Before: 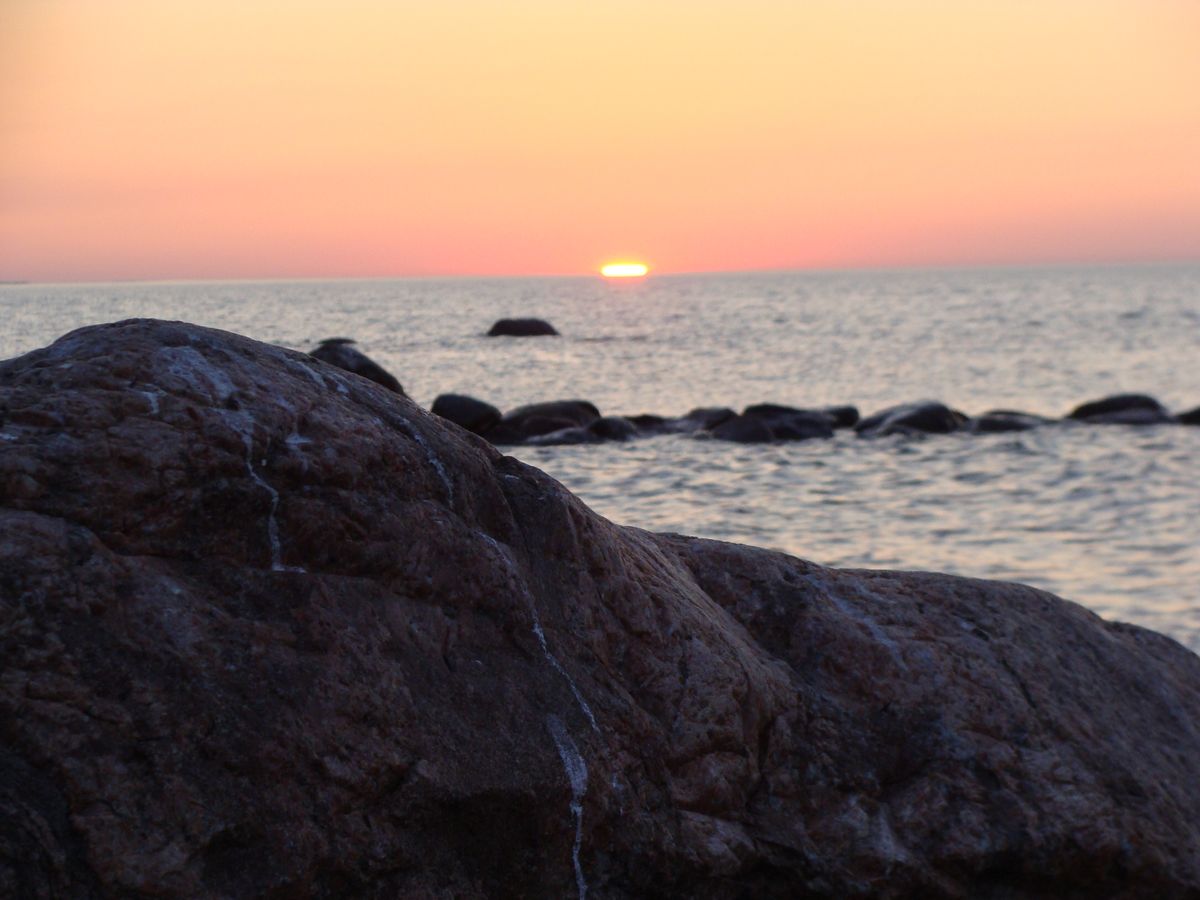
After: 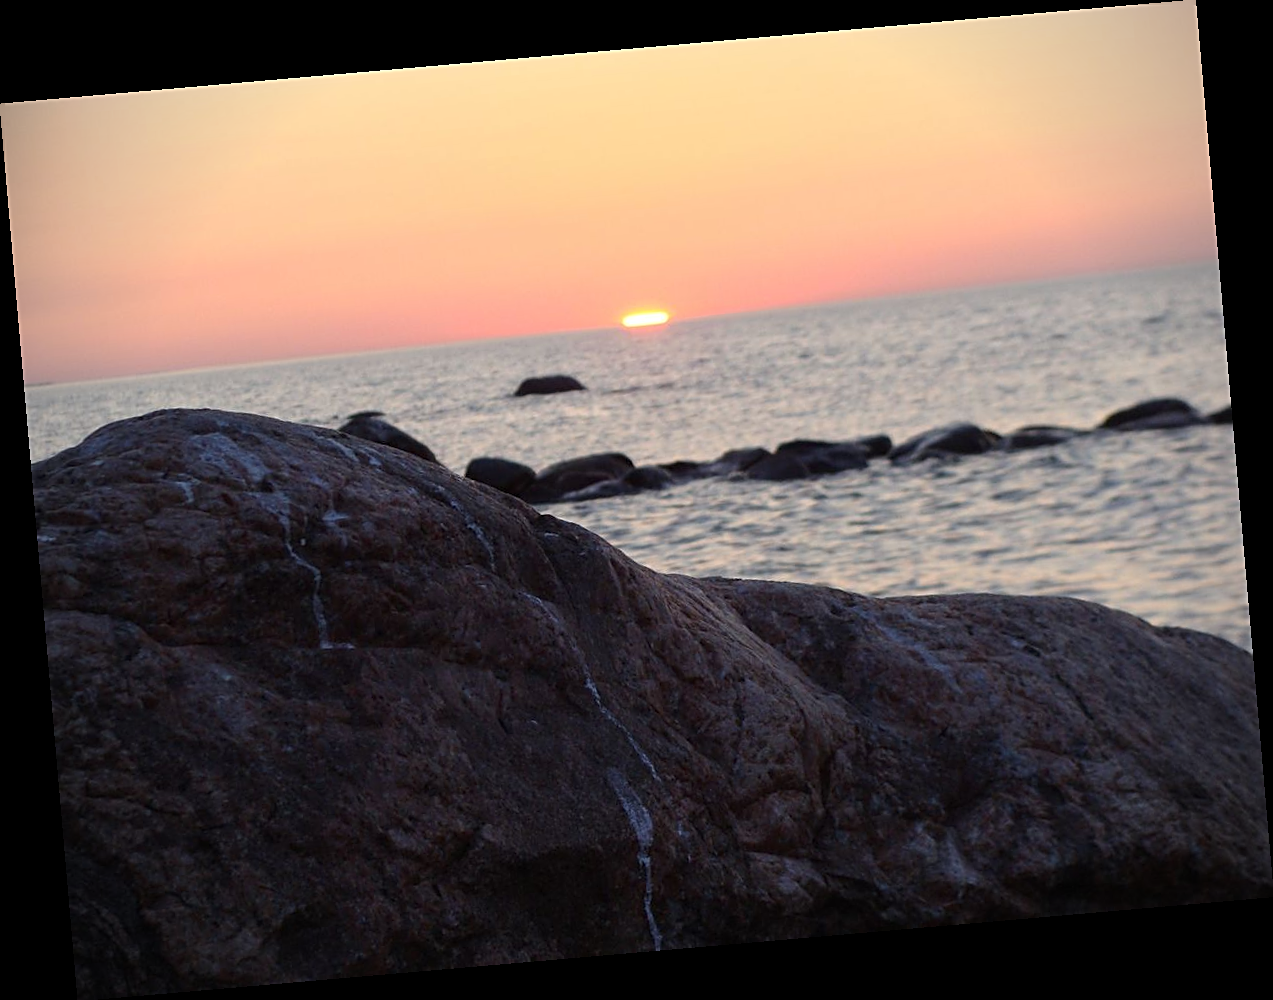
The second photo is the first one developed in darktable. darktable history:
rotate and perspective: rotation -4.98°, automatic cropping off
vignetting: on, module defaults
sharpen: on, module defaults
